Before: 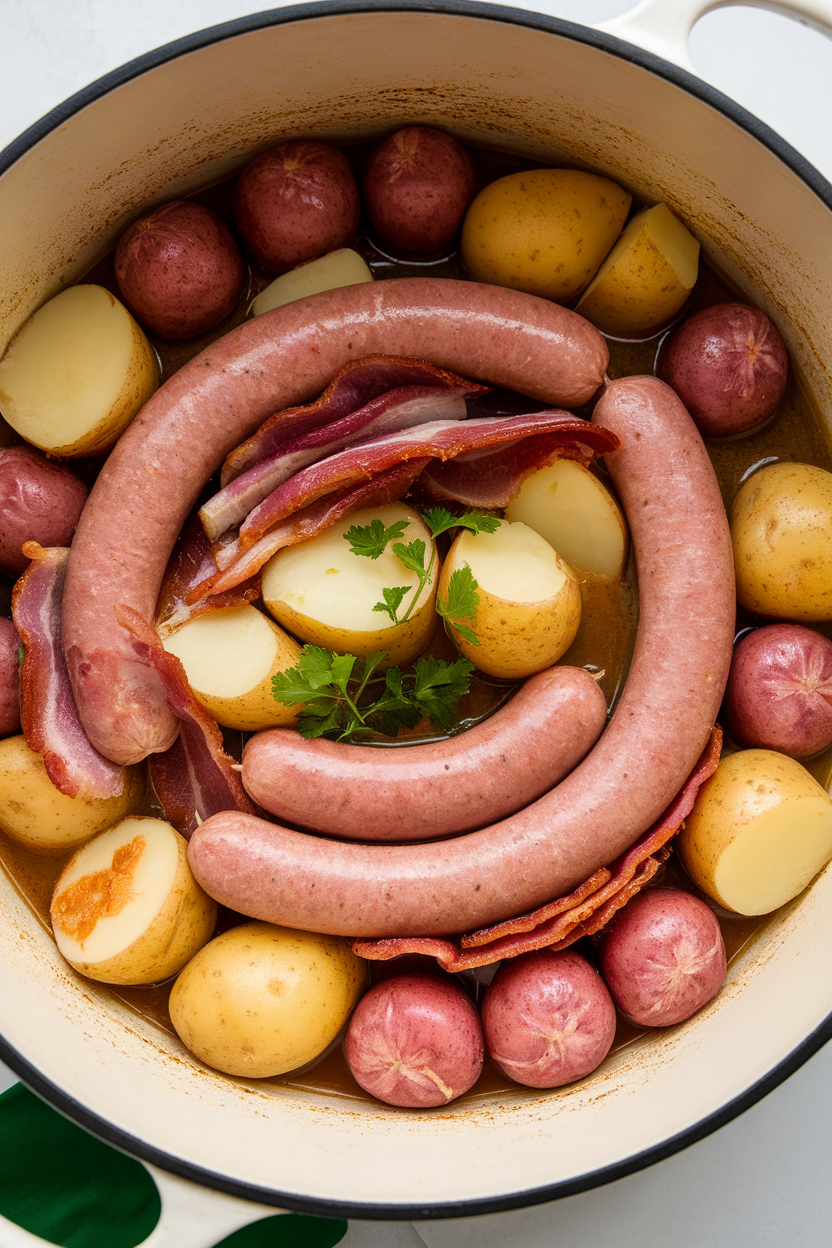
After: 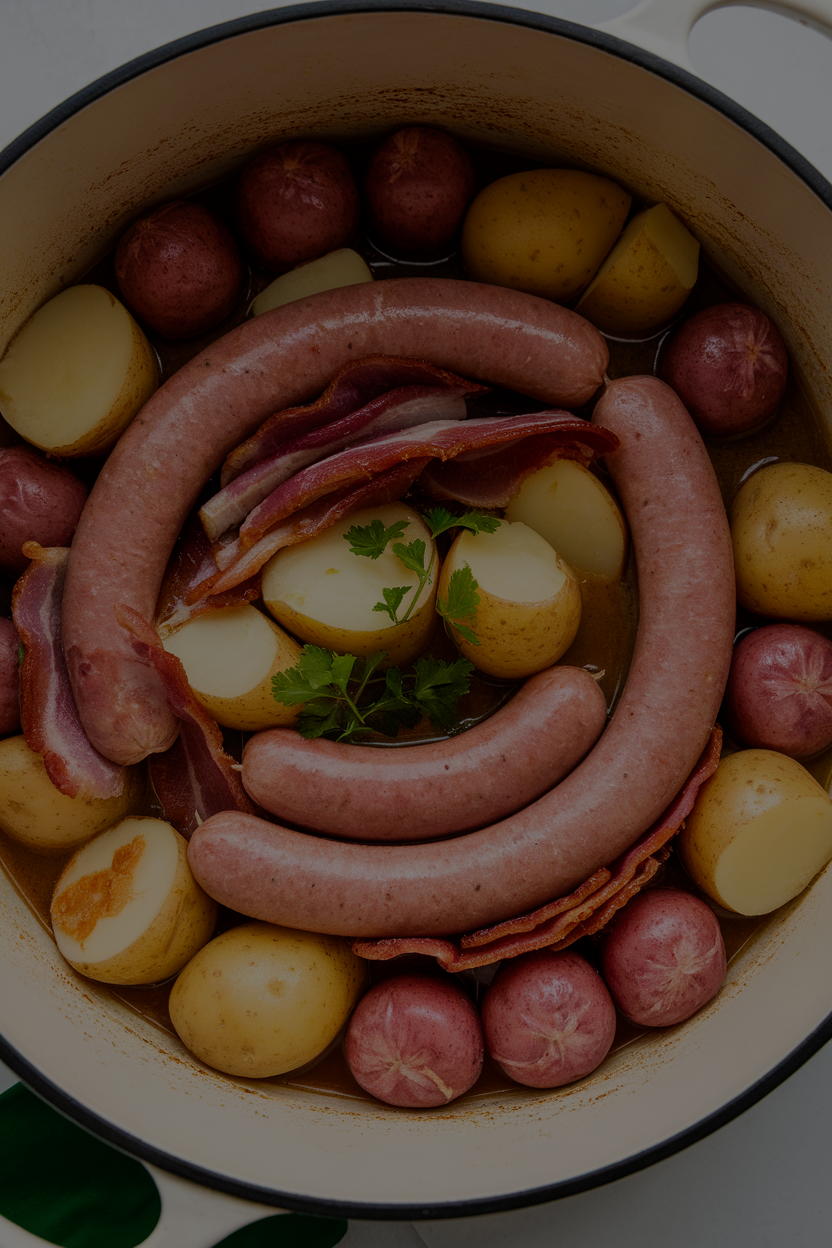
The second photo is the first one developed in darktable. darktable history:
exposure: exposure -2.09 EV, compensate highlight preservation false
